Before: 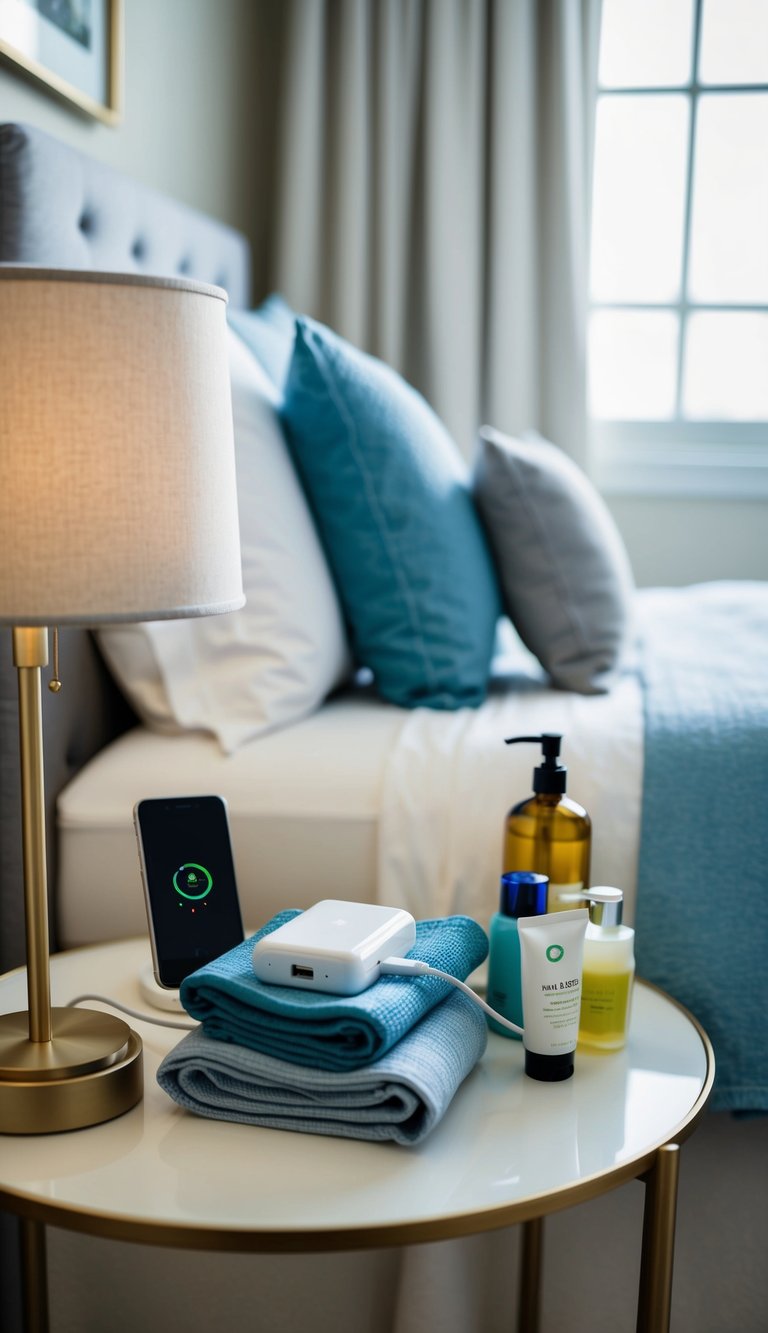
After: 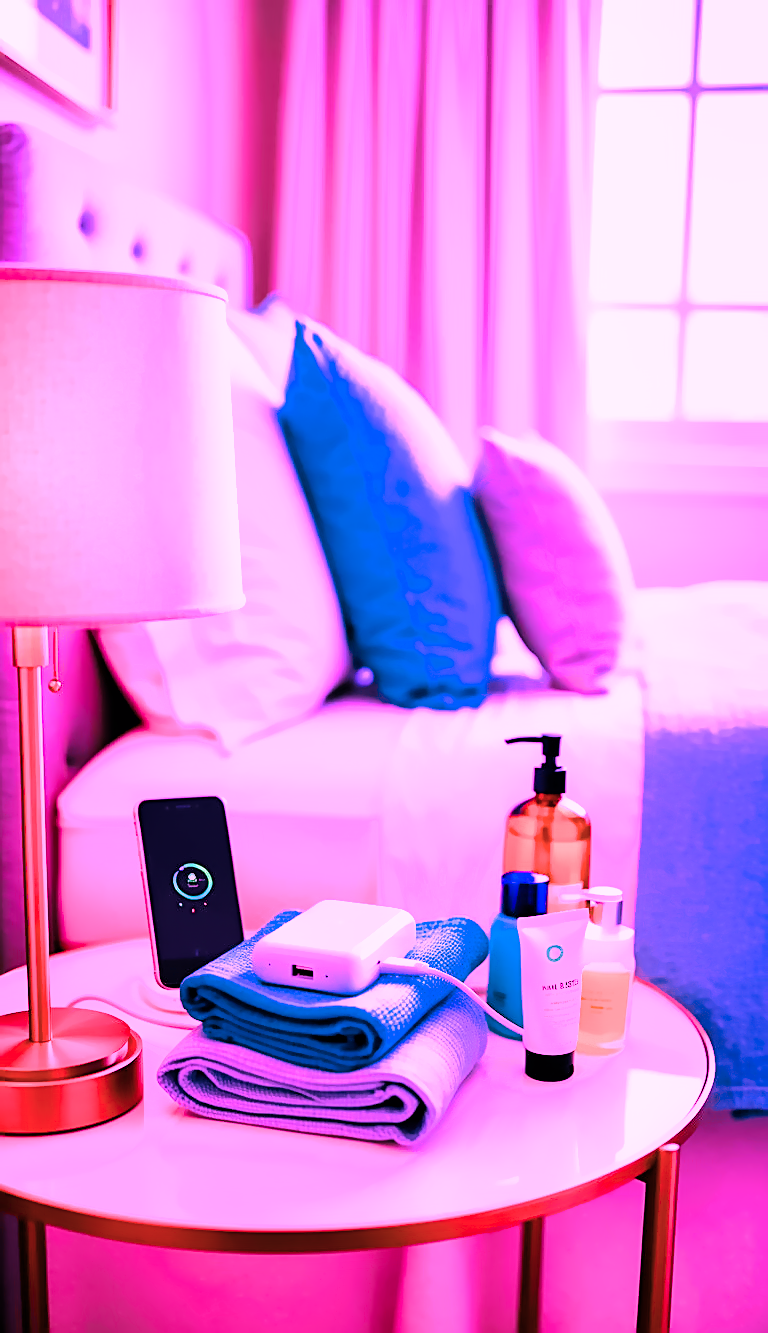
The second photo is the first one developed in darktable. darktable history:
color balance rgb: linear chroma grading › global chroma 9%, perceptual saturation grading › global saturation 36%, perceptual saturation grading › shadows 35%, perceptual brilliance grading › global brilliance 15%, perceptual brilliance grading › shadows -35%, global vibrance 15%
denoise (profiled): patch size 2, strength 1.125, preserve shadows 1.03, bias correction -0.346, scattering 0.272, a [-1, 0, 0], b [0, 0, 0], compensate highlight preservation false
filmic rgb: black relative exposure -7.15 EV, white relative exposure 5.36 EV, hardness 3.02, color science v6 (2022)
highlight reconstruction: iterations 1, diameter of reconstruction 64 px
lens correction: scale 1, crop 1, focal 16, aperture 7.1, distance 2.49, camera "Canon EOS RP", lens "Canon RF 16mm F2.8 STM"
raw denoise: x [[0, 0.25, 0.5, 0.75, 1] ×4]
sharpen: on, module defaults
white balance: red 2, blue 1.673
color correction: highlights a* 15.03, highlights b* -25.07
exposure: black level correction 0, exposure 1.55 EV, compensate exposure bias true, compensate highlight preservation false
